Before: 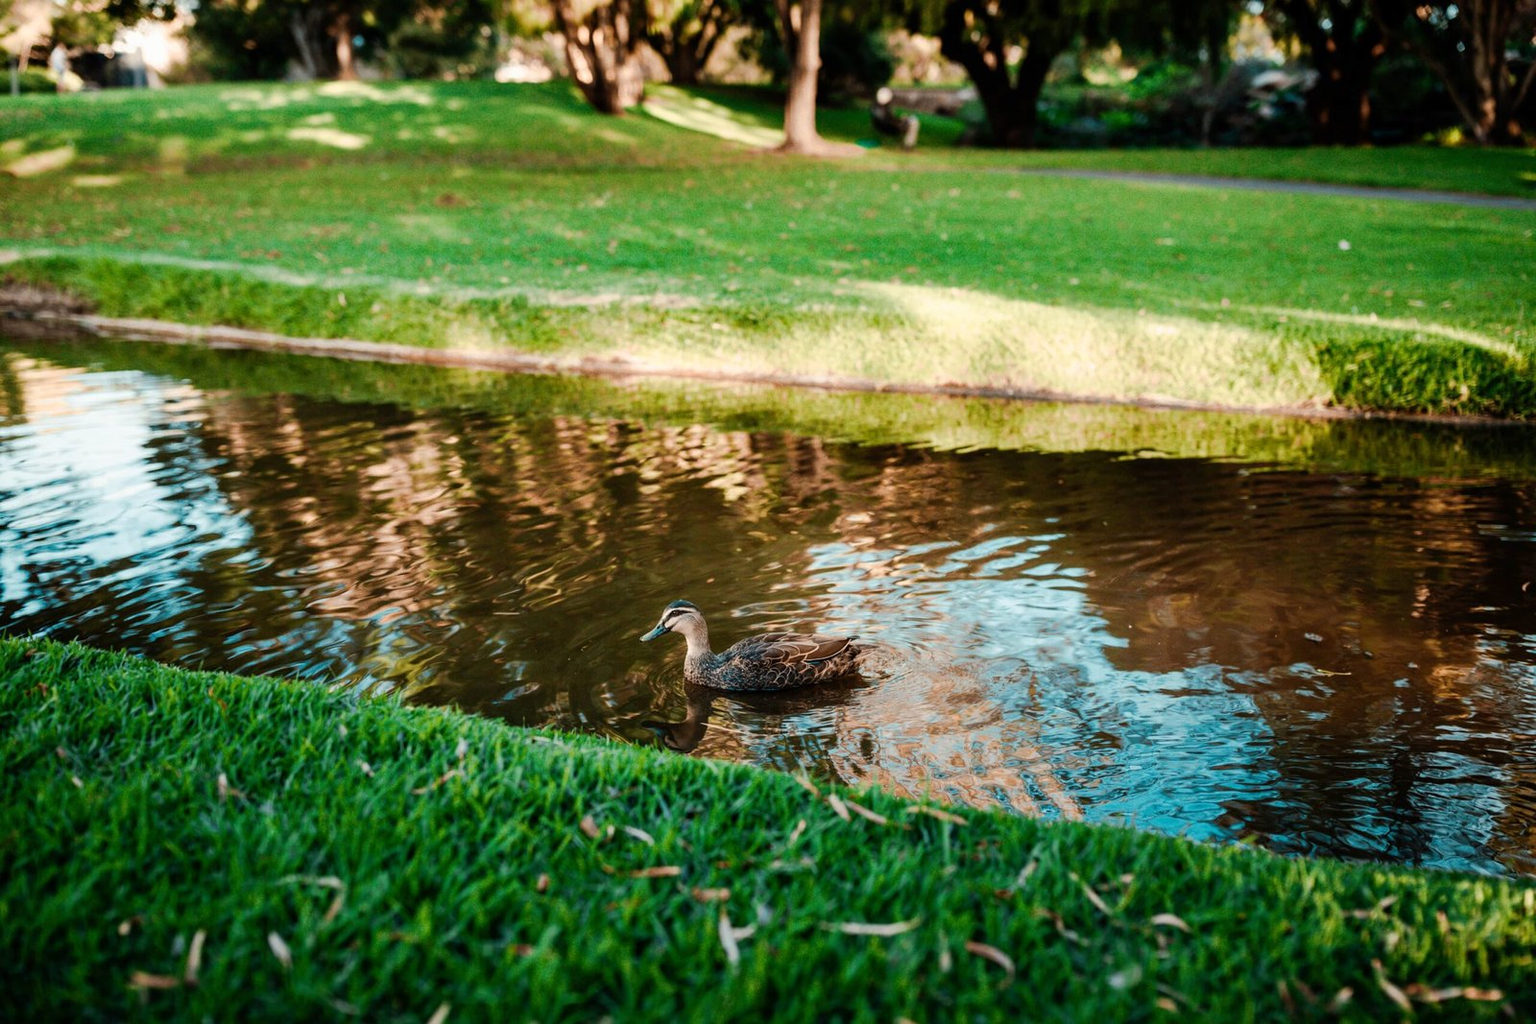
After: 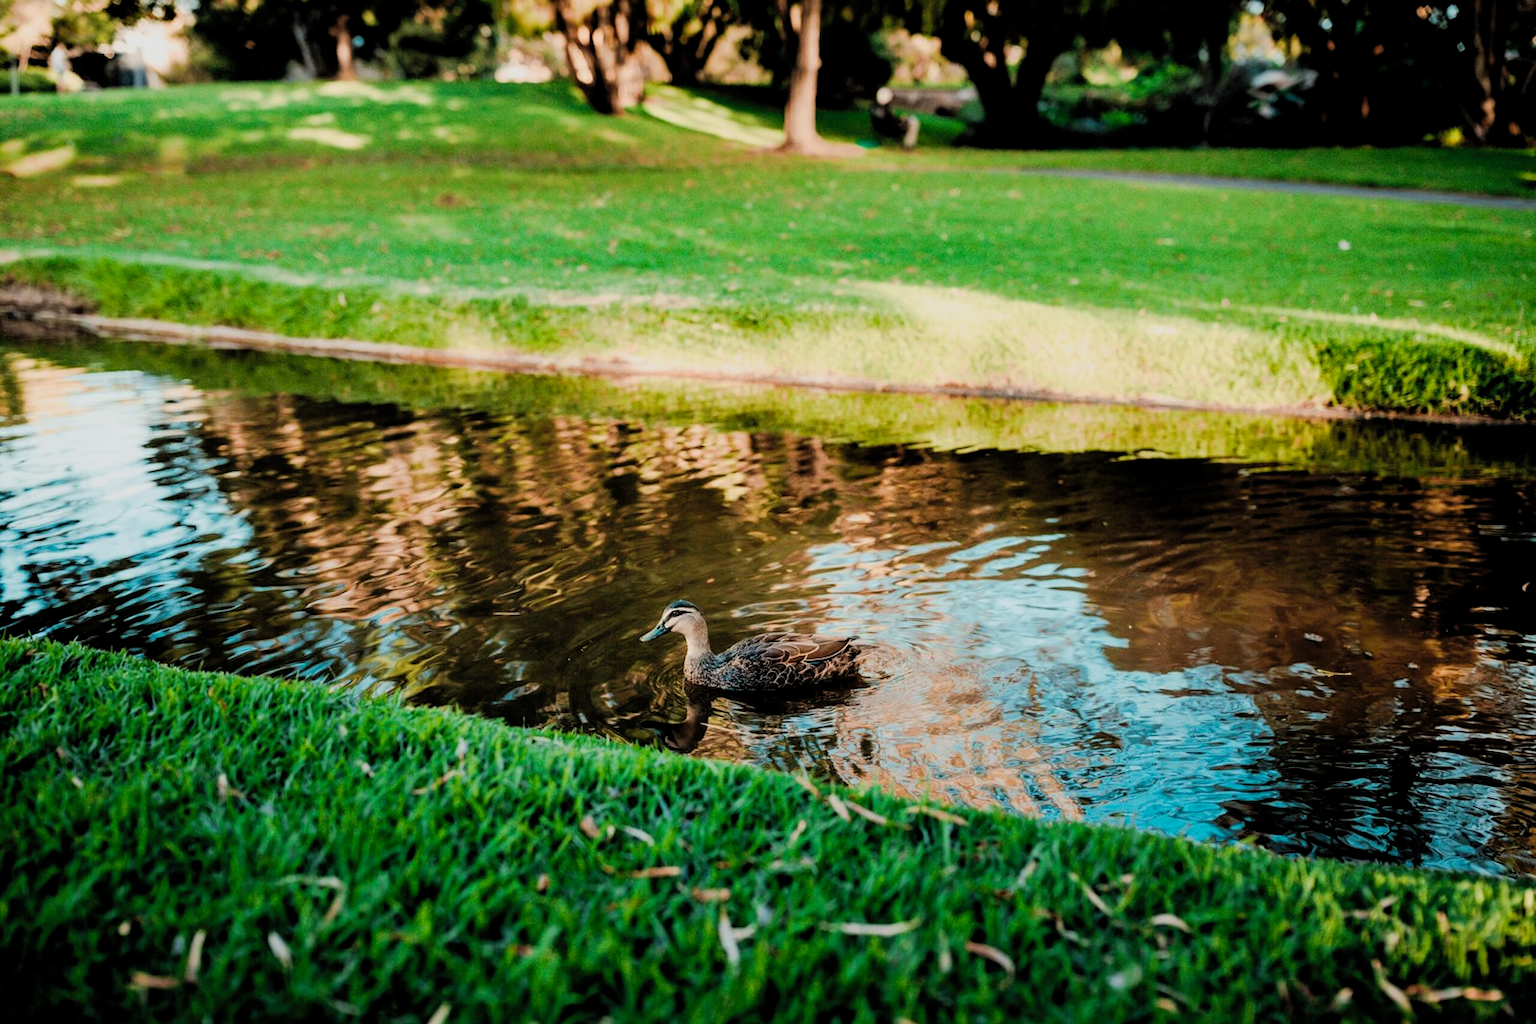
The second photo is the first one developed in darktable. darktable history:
filmic rgb: black relative exposure -7.74 EV, white relative exposure 4.37 EV, target black luminance 0%, hardness 3.76, latitude 50.59%, contrast 1.066, highlights saturation mix 8.65%, shadows ↔ highlights balance -0.26%
contrast brightness saturation: contrast 0.027, brightness 0.064, saturation 0.131
